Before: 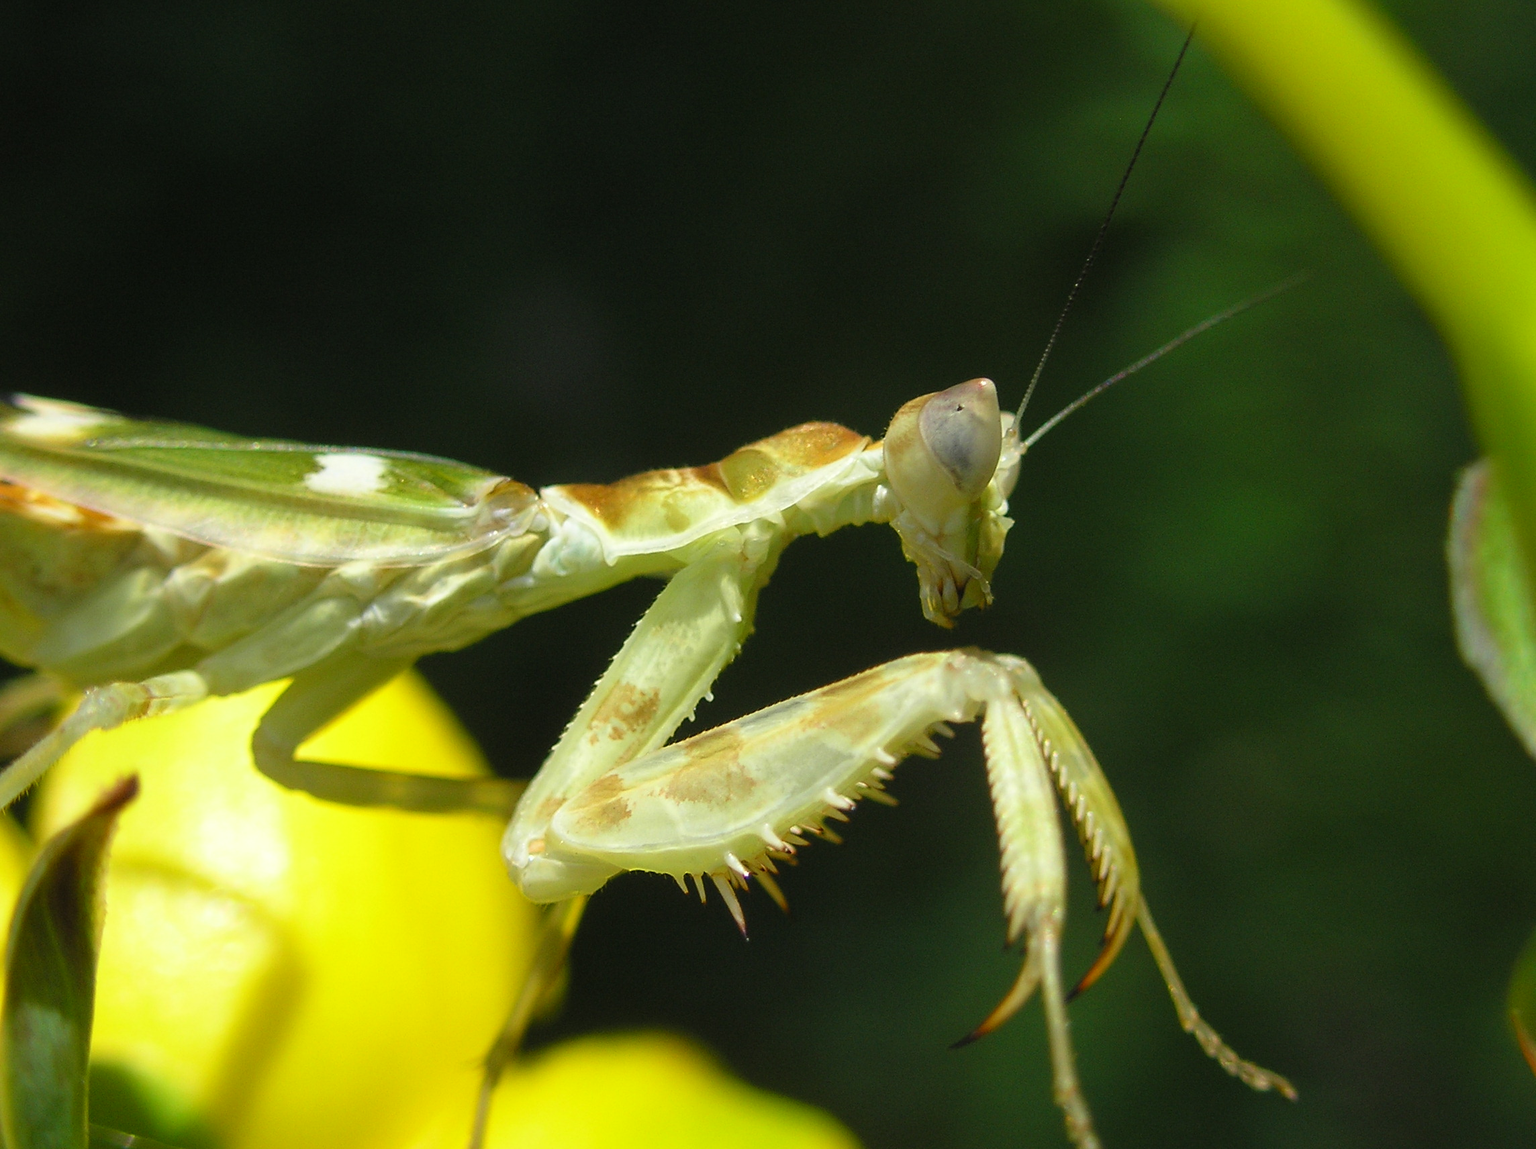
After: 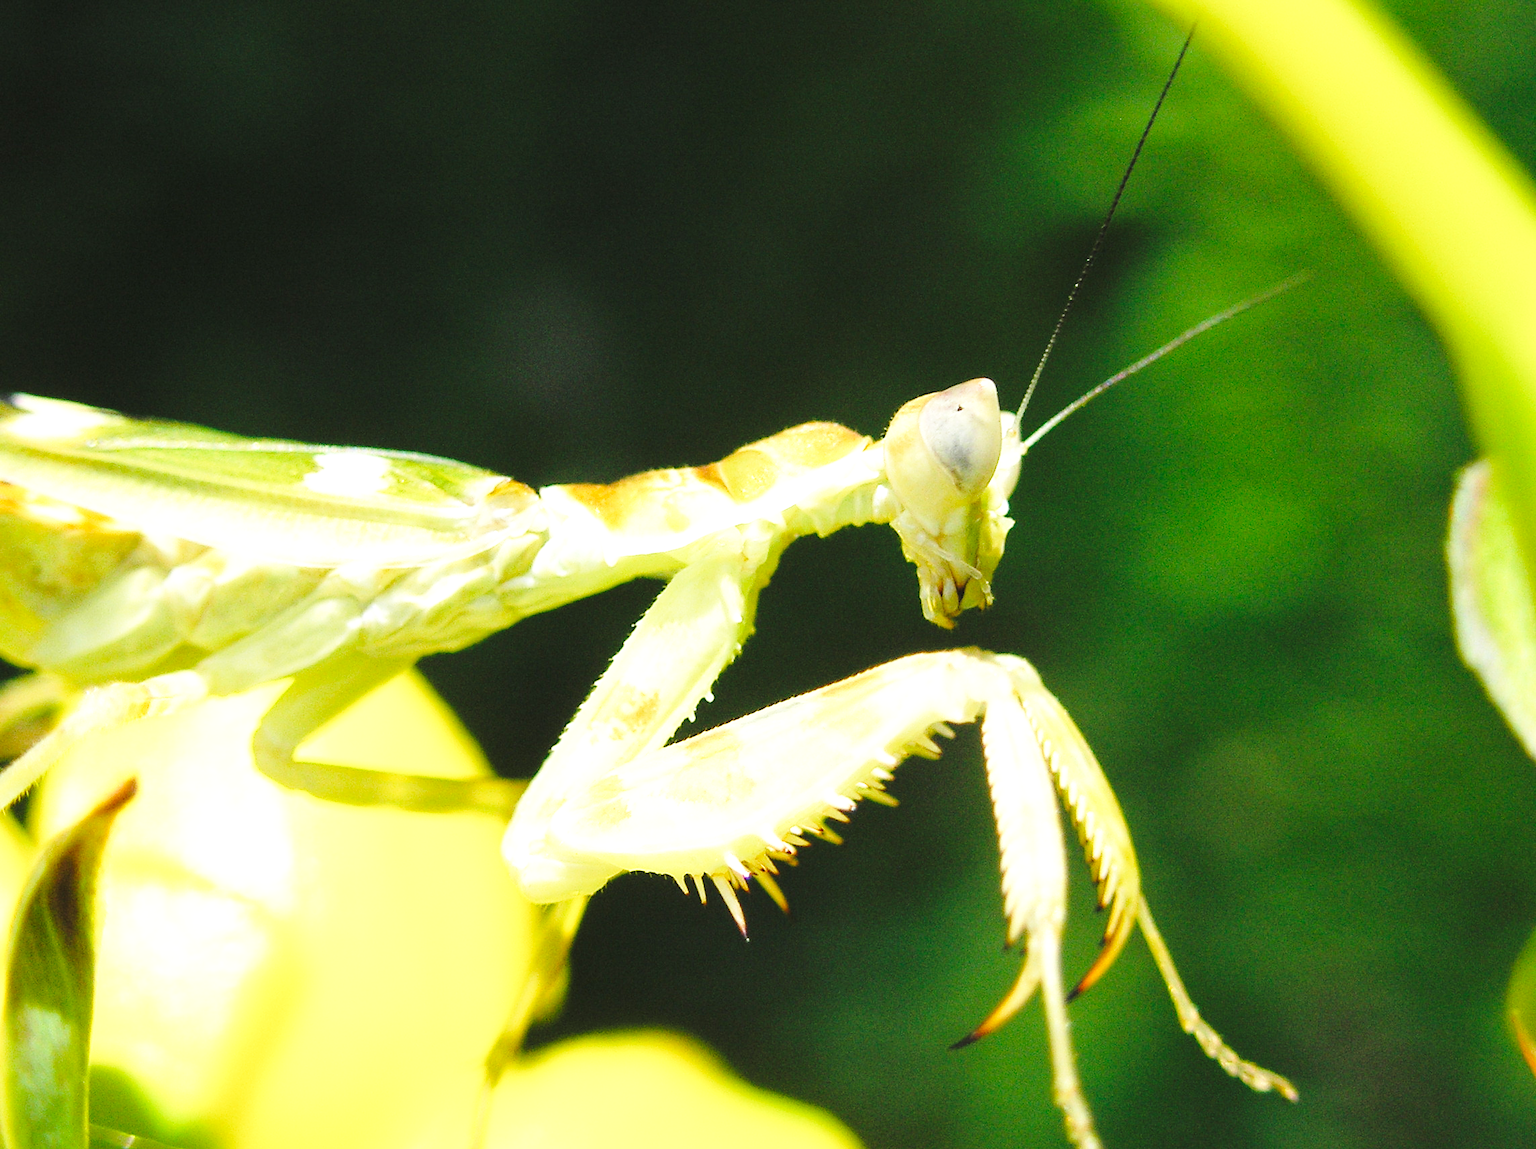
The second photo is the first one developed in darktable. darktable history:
base curve: curves: ch0 [(0, 0) (0.032, 0.037) (0.105, 0.228) (0.435, 0.76) (0.856, 0.983) (1, 1)], preserve colors none
exposure: exposure 1.094 EV, compensate highlight preservation false
